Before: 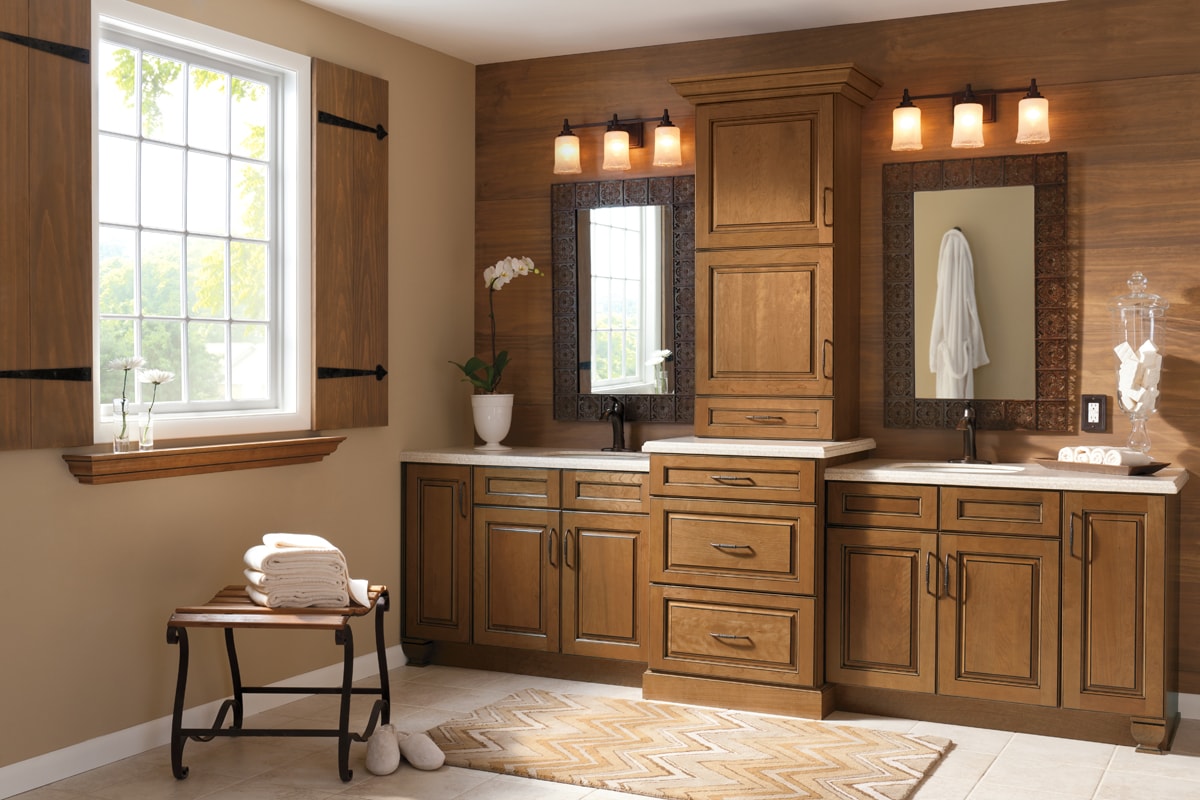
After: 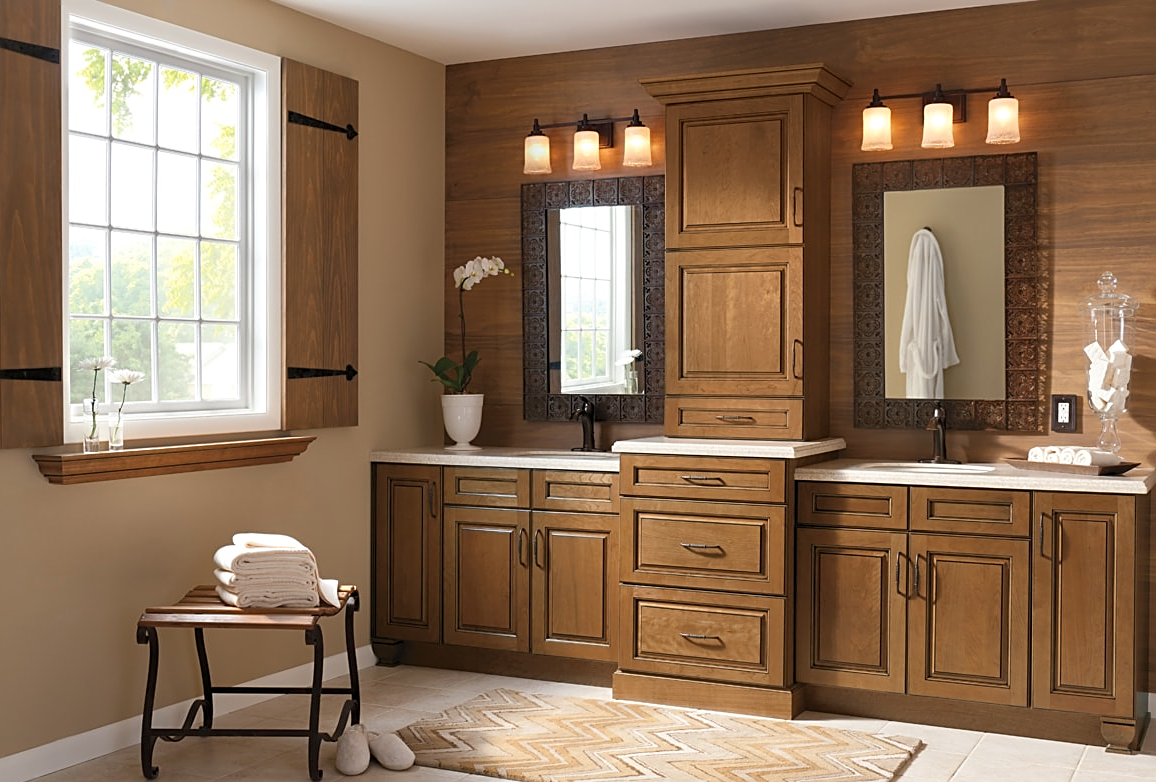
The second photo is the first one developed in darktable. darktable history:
crop and rotate: left 2.536%, right 1.107%, bottom 2.246%
tone equalizer: on, module defaults
sharpen: on, module defaults
